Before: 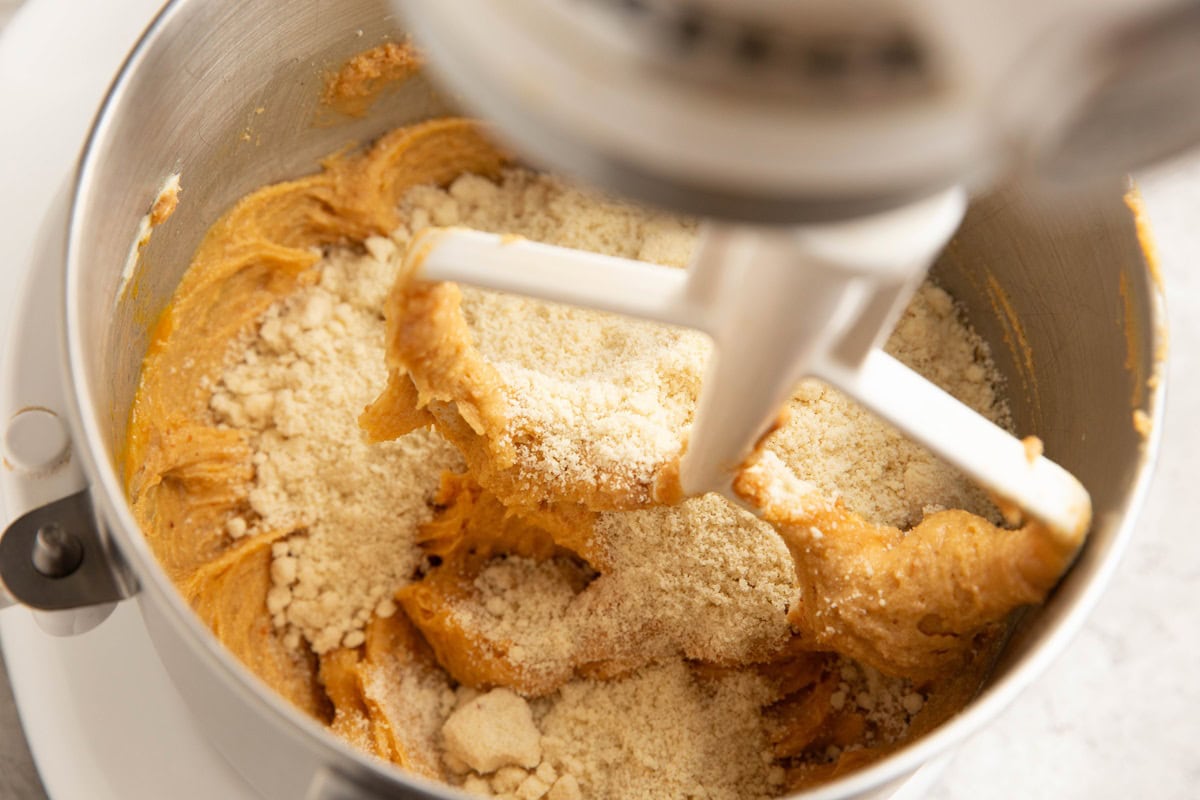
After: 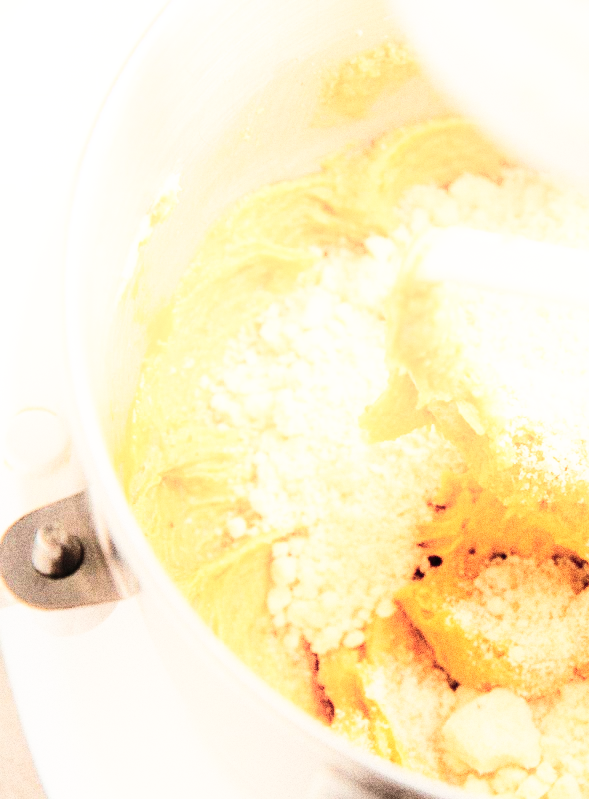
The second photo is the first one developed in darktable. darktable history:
base curve: curves: ch0 [(0, 0) (0, 0.001) (0.001, 0.001) (0.004, 0.002) (0.007, 0.004) (0.015, 0.013) (0.033, 0.045) (0.052, 0.096) (0.075, 0.17) (0.099, 0.241) (0.163, 0.42) (0.219, 0.55) (0.259, 0.616) (0.327, 0.722) (0.365, 0.765) (0.522, 0.873) (0.547, 0.881) (0.689, 0.919) (0.826, 0.952) (1, 1)], preserve colors none
crop and rotate: left 0%, top 0%, right 50.845%
grain: coarseness 10.62 ISO, strength 55.56%
shadows and highlights: shadows -54.3, highlights 86.09, soften with gaussian
